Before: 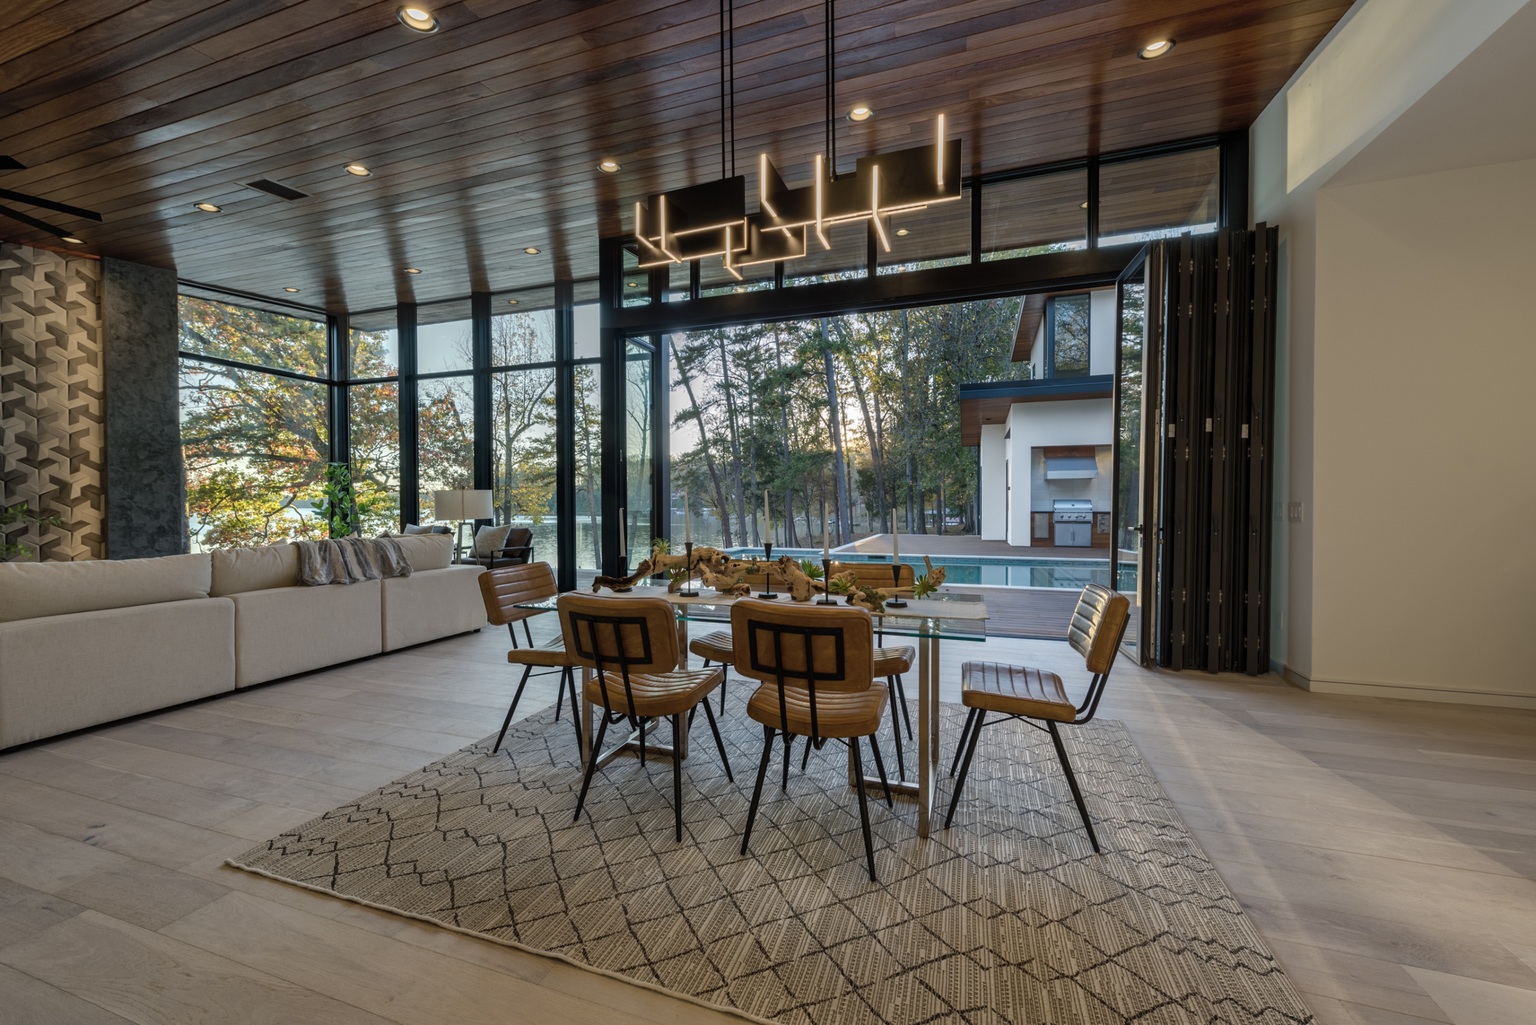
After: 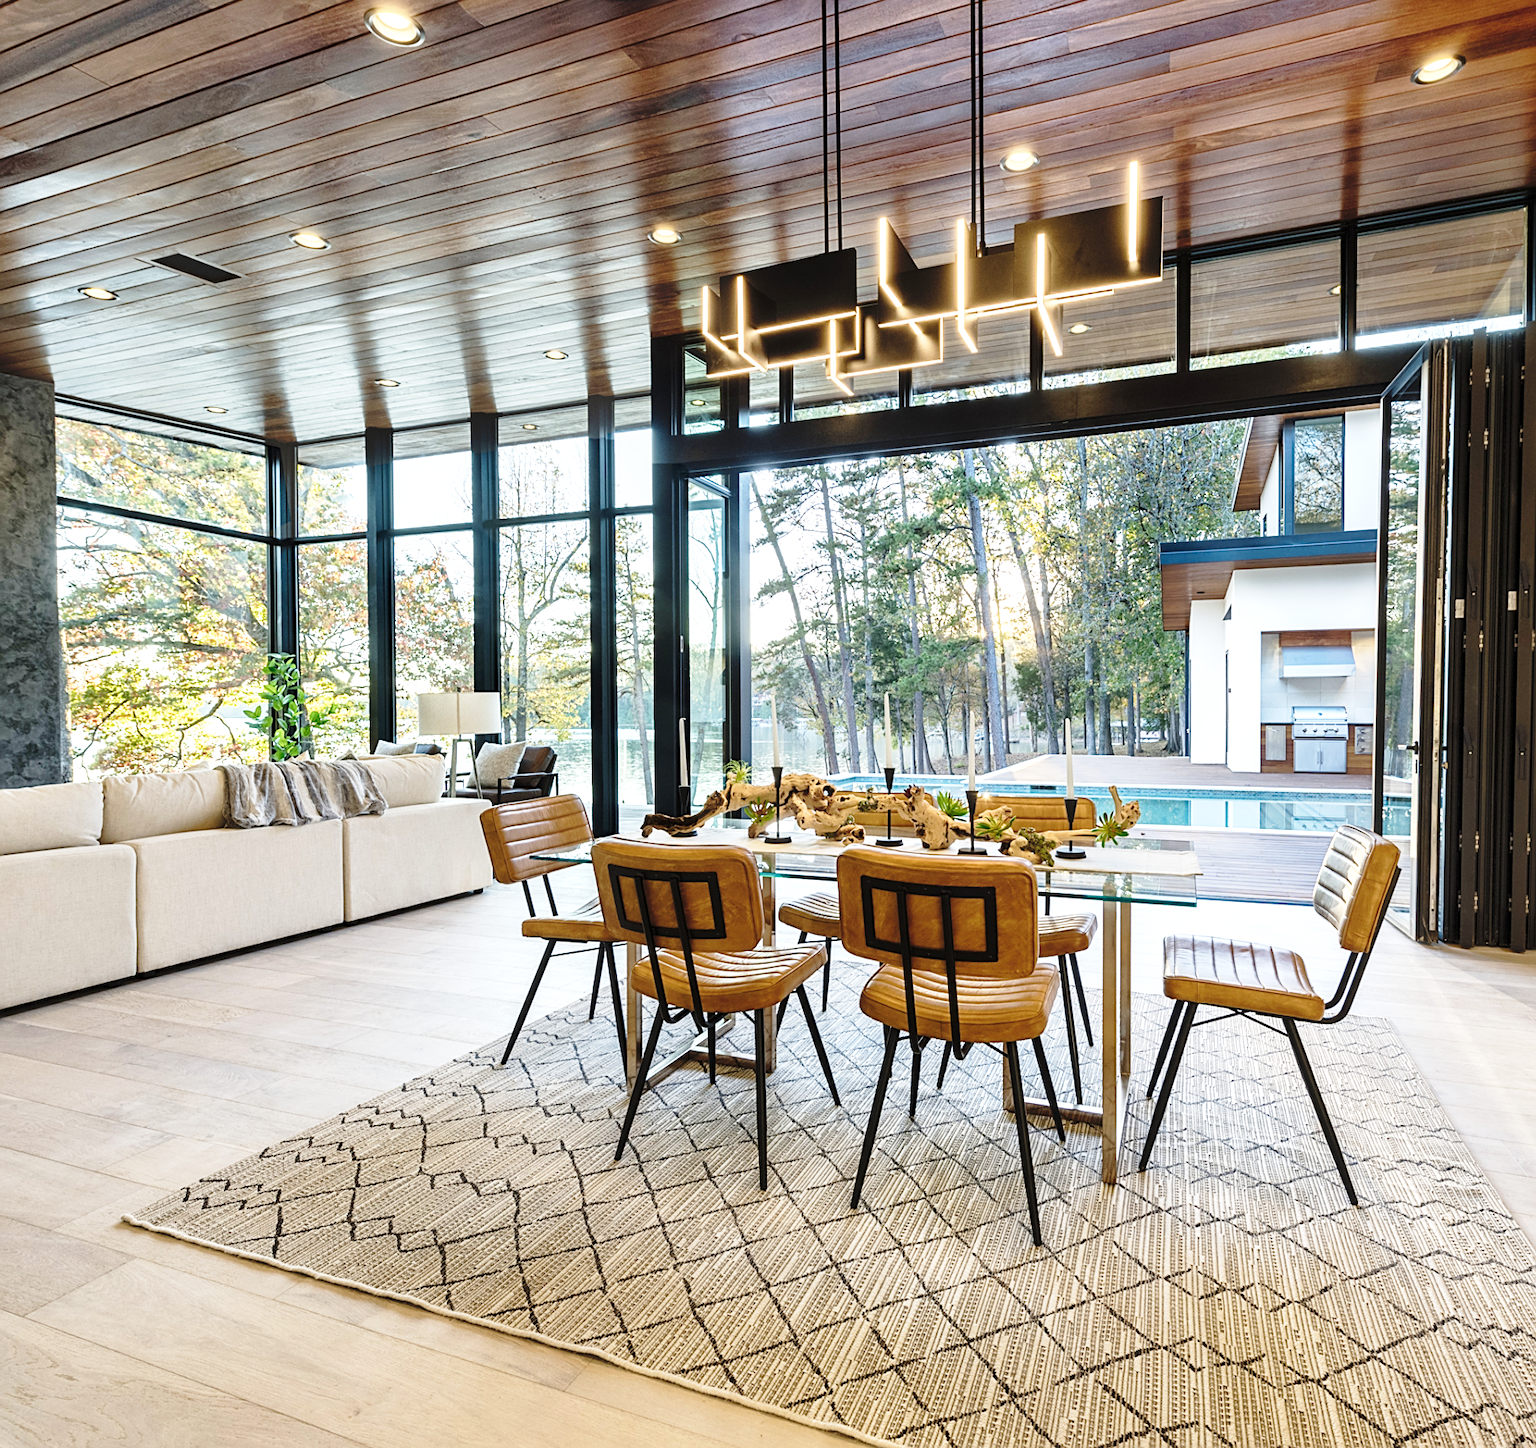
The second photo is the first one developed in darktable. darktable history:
base curve: curves: ch0 [(0, 0) (0.028, 0.03) (0.121, 0.232) (0.46, 0.748) (0.859, 0.968) (1, 1)], preserve colors none
exposure: black level correction 0, exposure 1.1 EV, compensate exposure bias true, compensate highlight preservation false
sharpen: on, module defaults
crop and rotate: left 9.061%, right 20.142%
